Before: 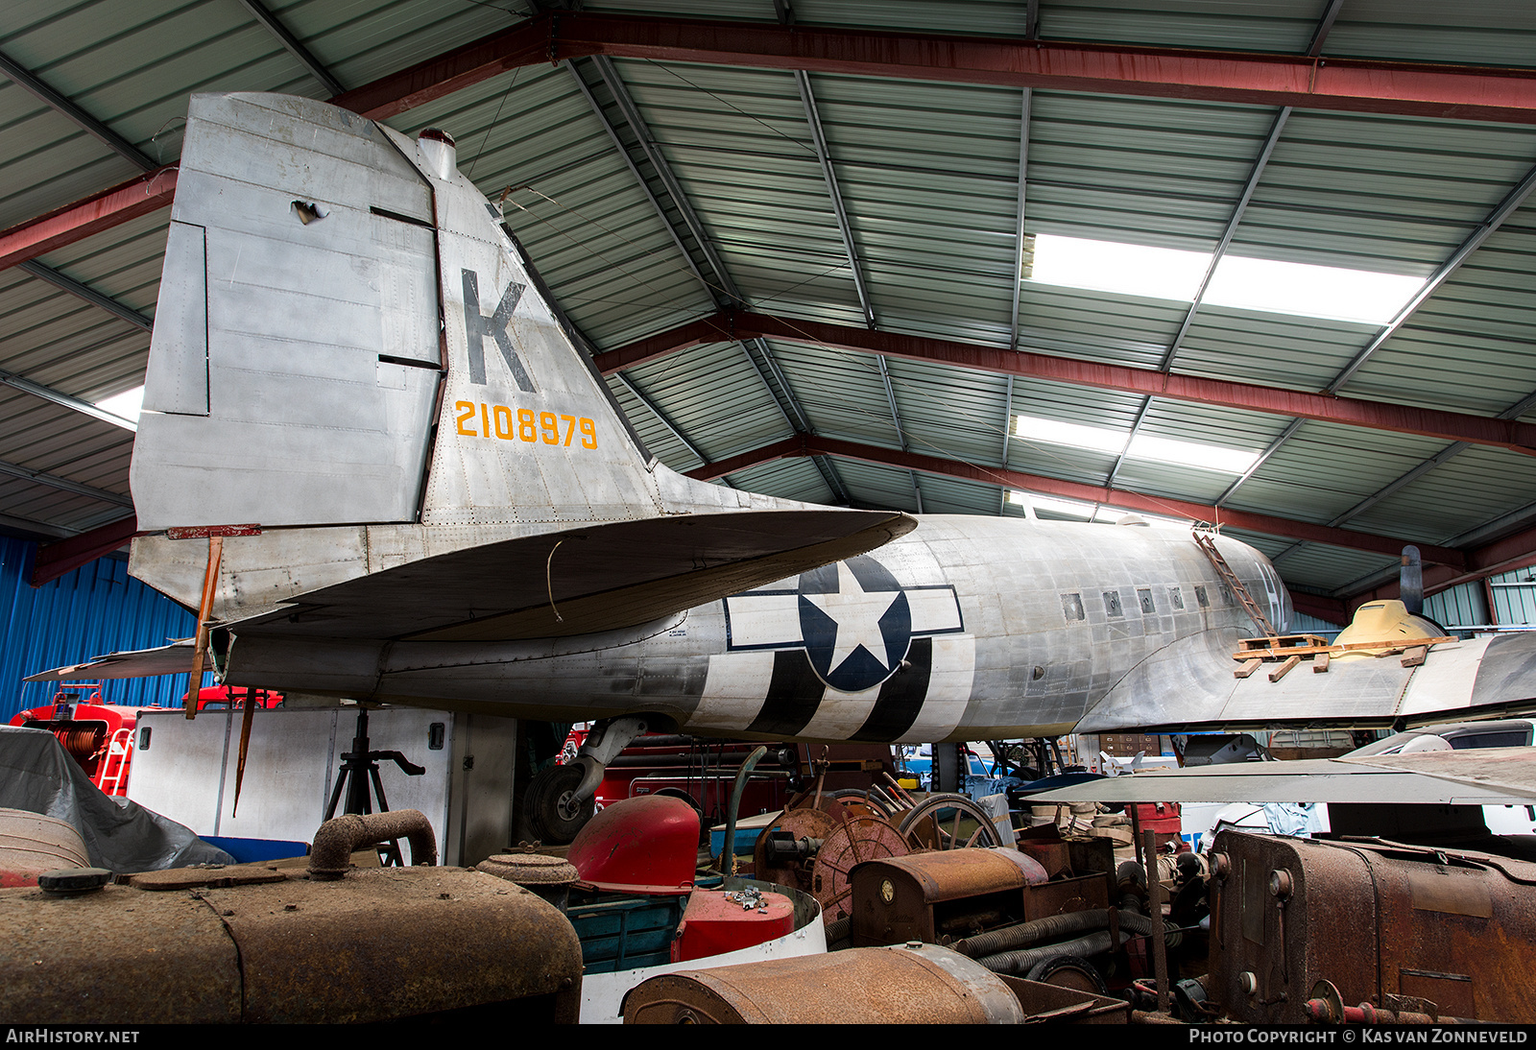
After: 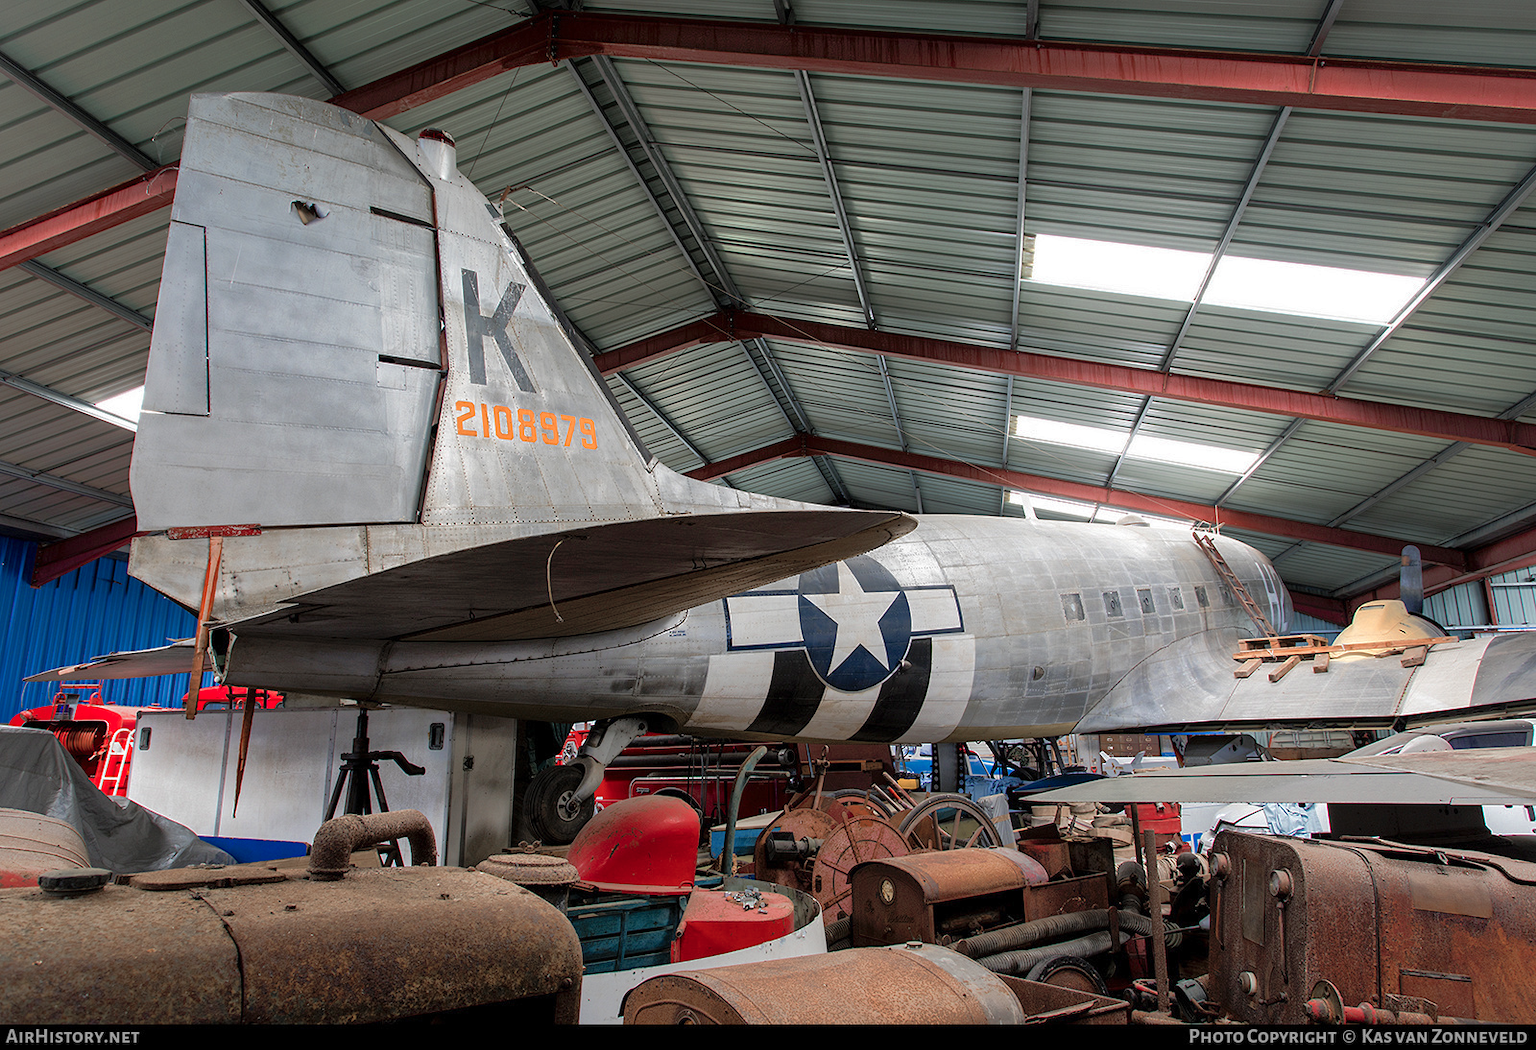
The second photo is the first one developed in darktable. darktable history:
shadows and highlights: shadows 59.02, highlights -59.83
color zones: curves: ch0 [(0, 0.473) (0.001, 0.473) (0.226, 0.548) (0.4, 0.589) (0.525, 0.54) (0.728, 0.403) (0.999, 0.473) (1, 0.473)]; ch1 [(0, 0.619) (0.001, 0.619) (0.234, 0.388) (0.4, 0.372) (0.528, 0.422) (0.732, 0.53) (0.999, 0.619) (1, 0.619)]; ch2 [(0, 0.547) (0.001, 0.547) (0.226, 0.45) (0.4, 0.525) (0.525, 0.585) (0.8, 0.511) (0.999, 0.547) (1, 0.547)]
